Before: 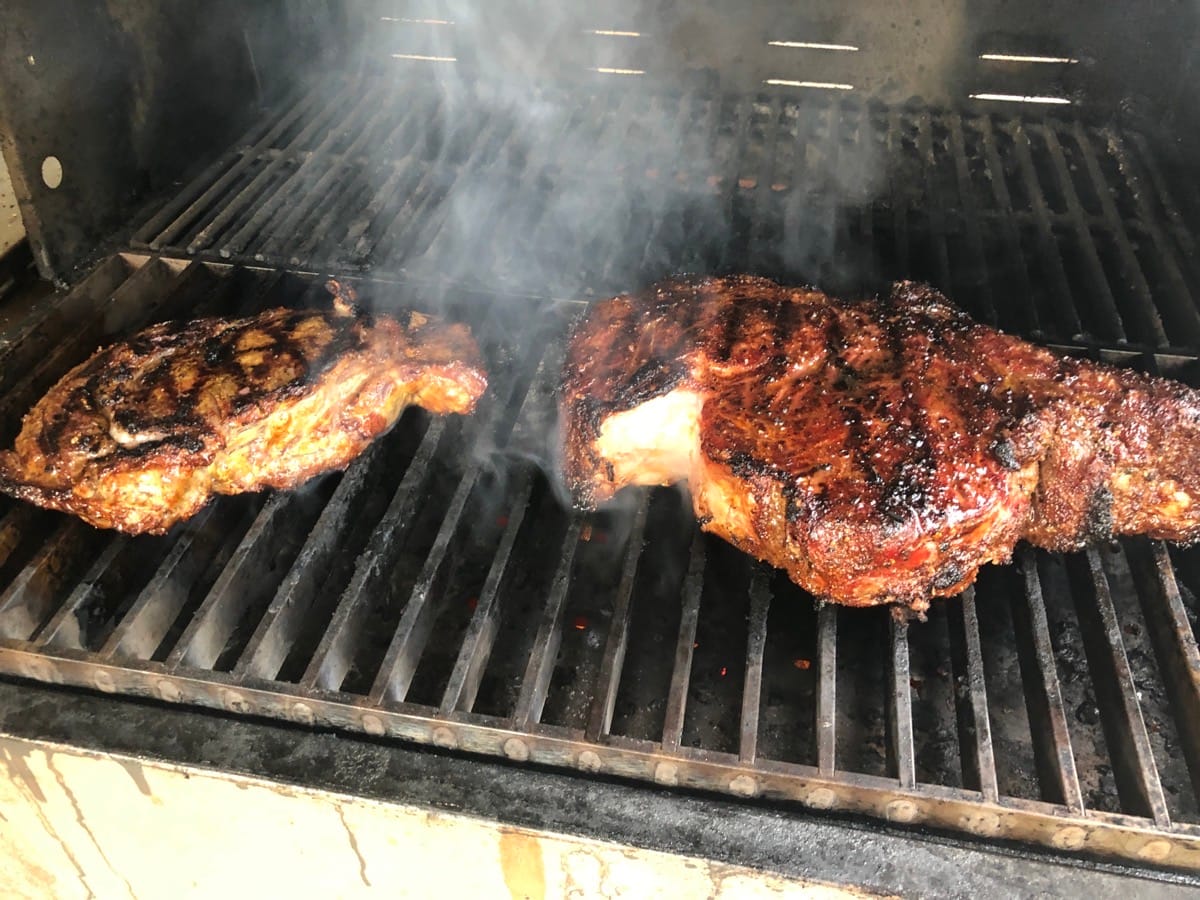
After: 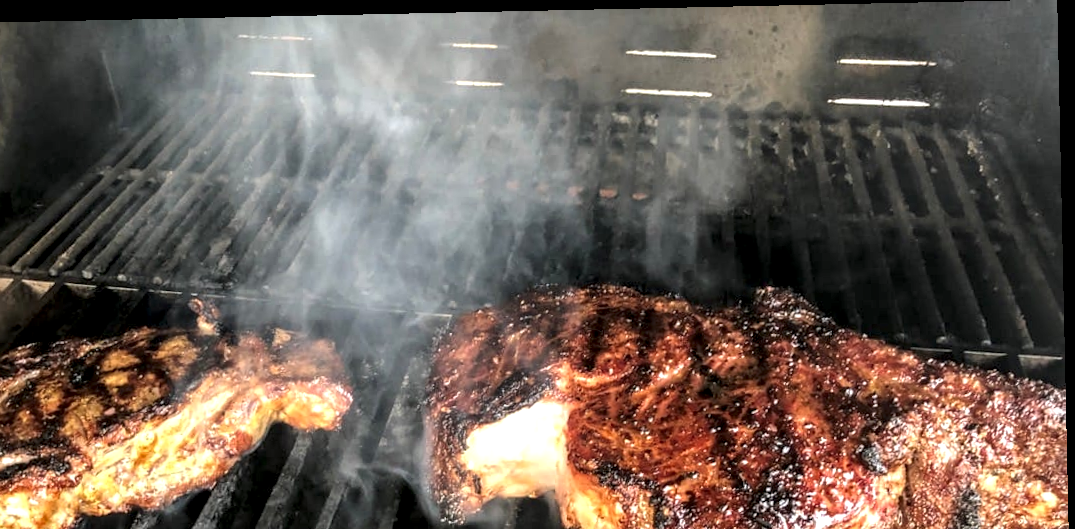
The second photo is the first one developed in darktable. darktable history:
rotate and perspective: rotation -1.24°, automatic cropping off
local contrast: highlights 60%, shadows 60%, detail 160%
crop and rotate: left 11.812%, bottom 42.776%
